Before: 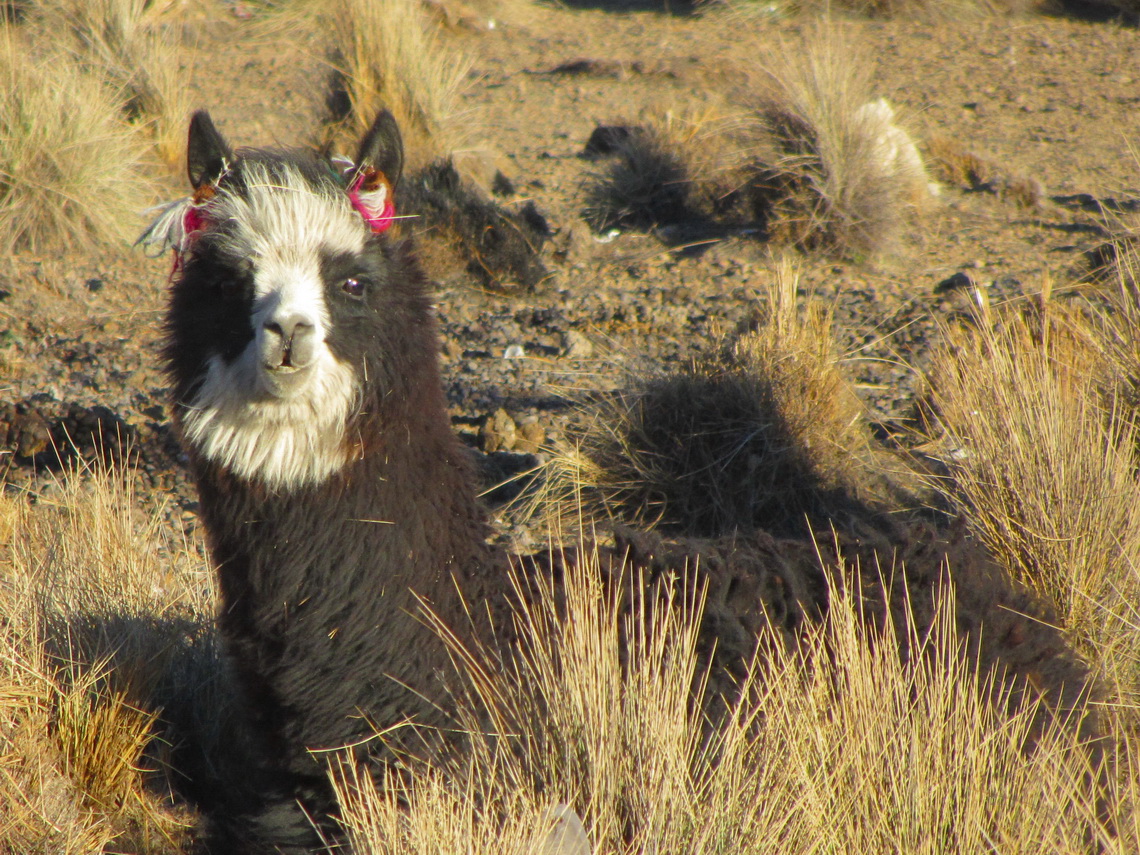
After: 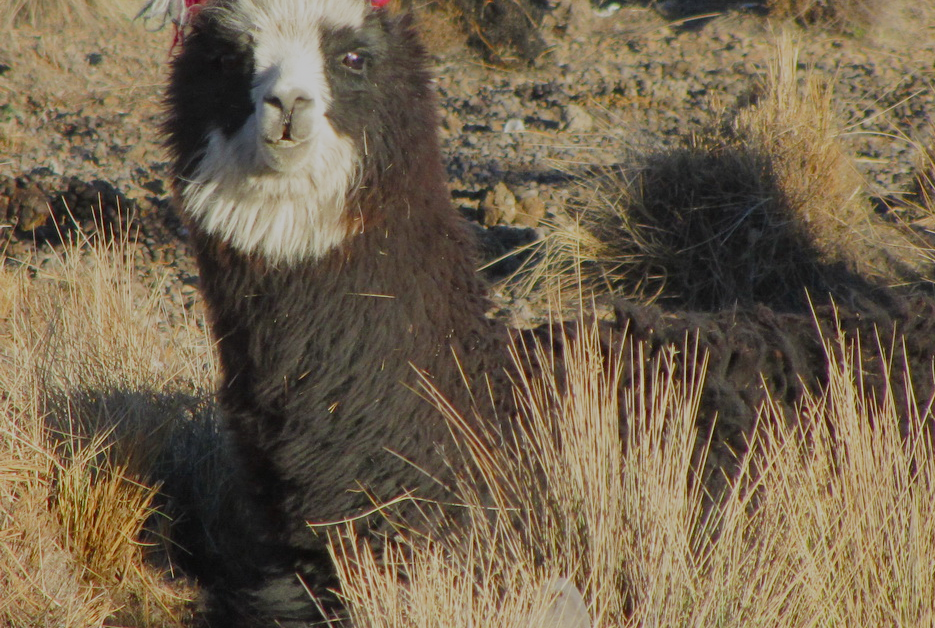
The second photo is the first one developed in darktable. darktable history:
crop: top 26.531%, right 17.959%
sigmoid: contrast 1.05, skew -0.15
